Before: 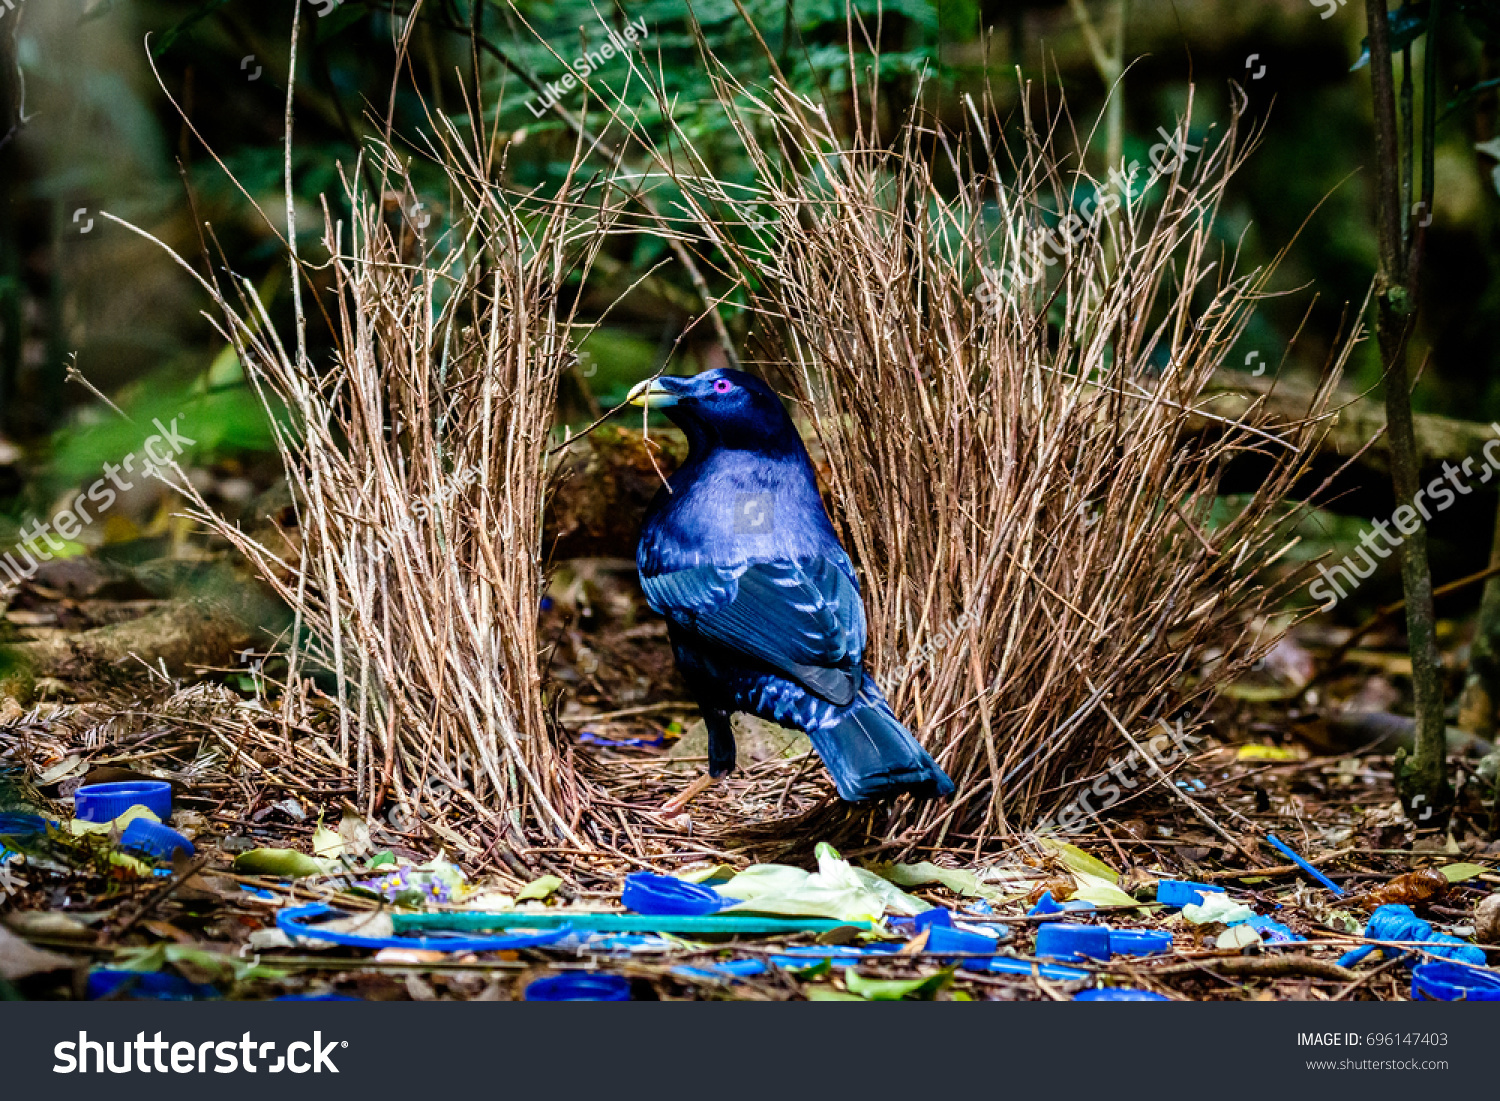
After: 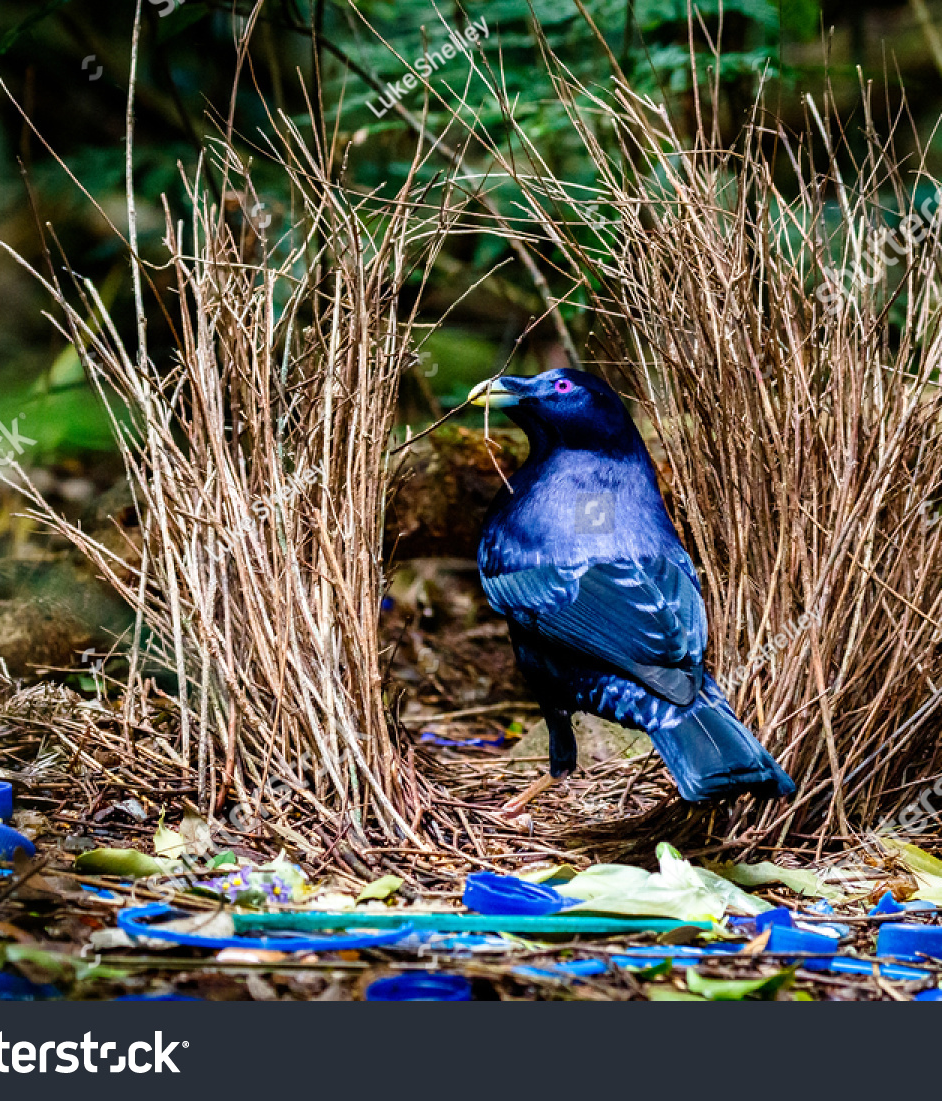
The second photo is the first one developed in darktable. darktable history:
crop: left 10.644%, right 26.528%
tone equalizer: on, module defaults
